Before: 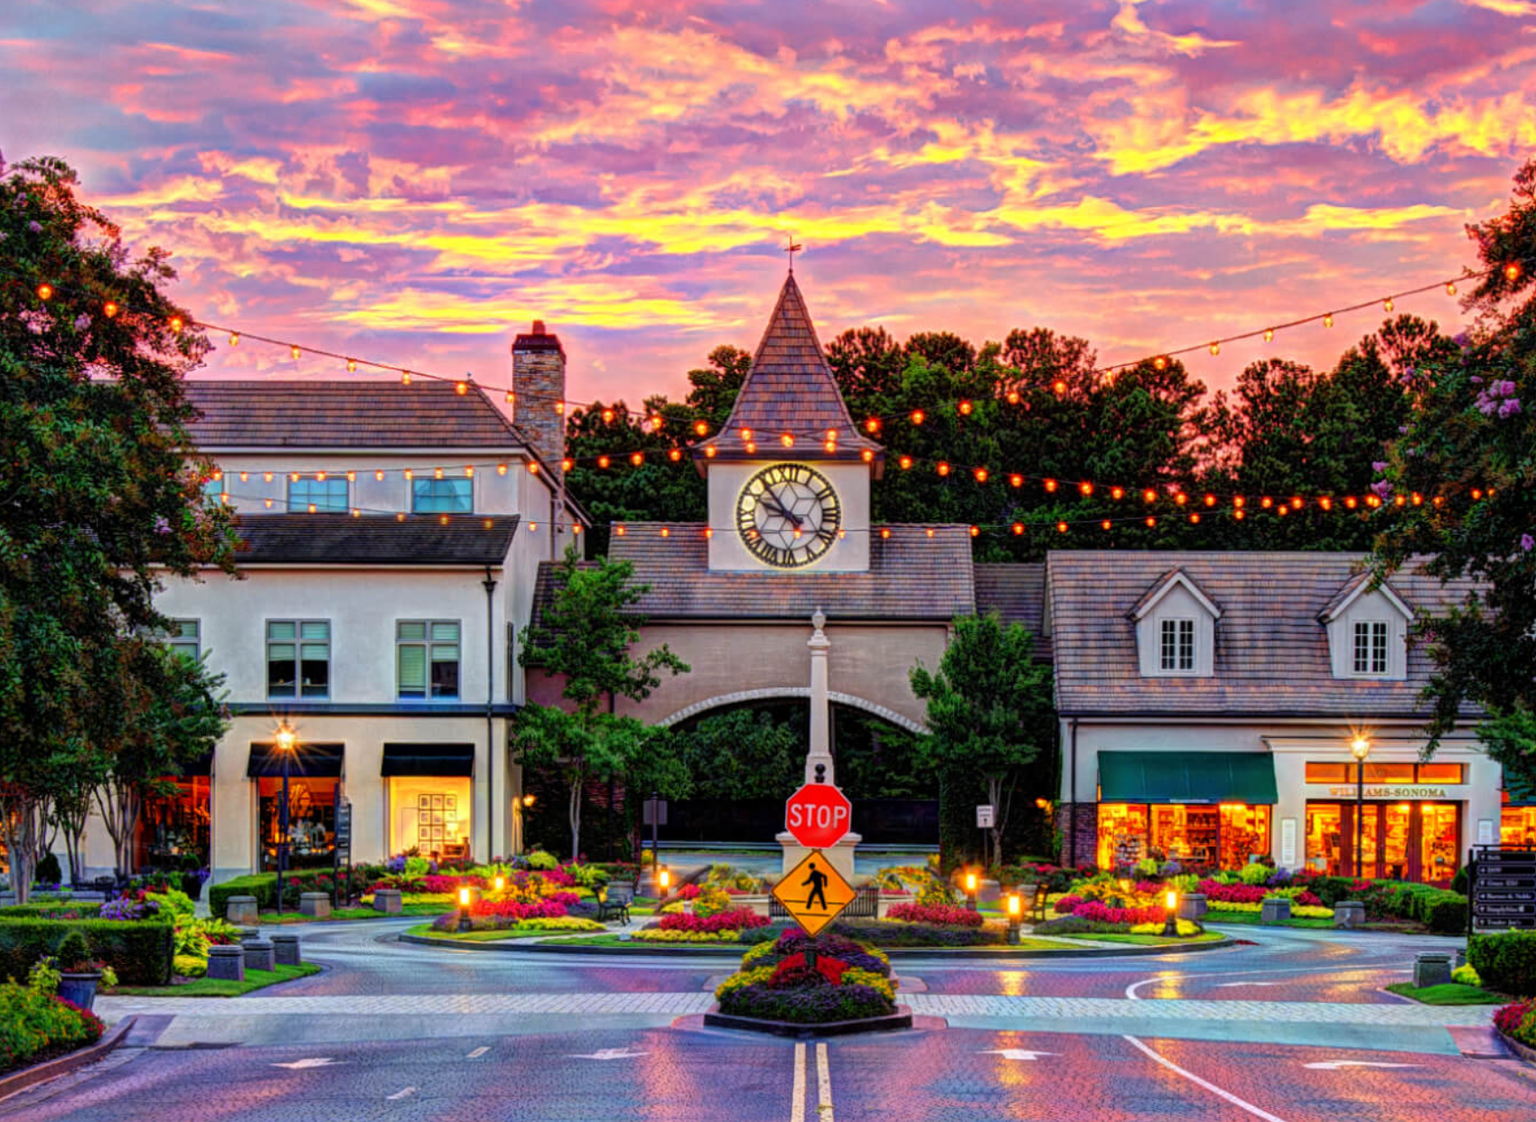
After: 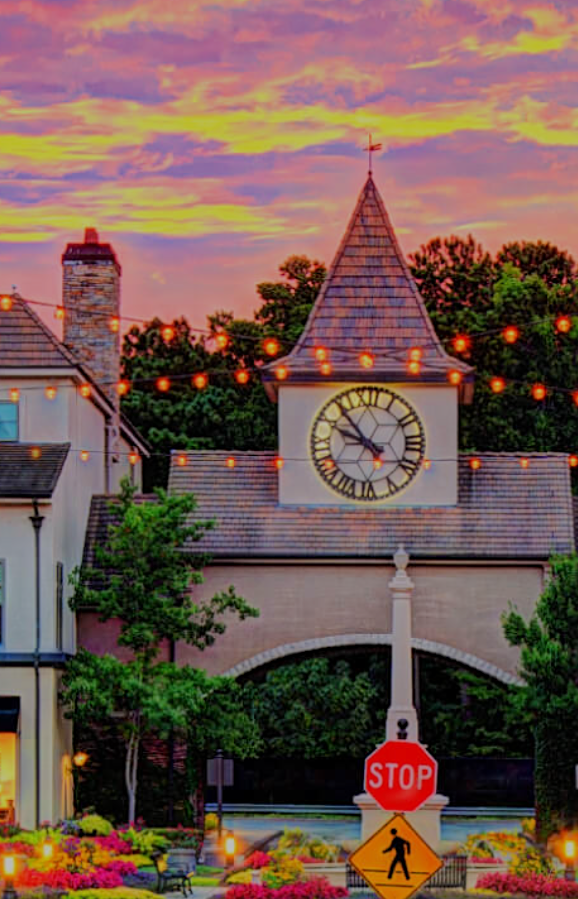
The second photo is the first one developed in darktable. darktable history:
tone equalizer: -8 EV -0.012 EV, -7 EV 0.043 EV, -6 EV -0.008 EV, -5 EV 0.004 EV, -4 EV -0.05 EV, -3 EV -0.235 EV, -2 EV -0.655 EV, -1 EV -0.993 EV, +0 EV -0.94 EV, edges refinement/feathering 500, mask exposure compensation -1.57 EV, preserve details no
sharpen: amount 0.214
color correction: highlights a* -0.072, highlights b* 0.089
crop and rotate: left 29.745%, top 10.299%, right 36.207%, bottom 17.303%
